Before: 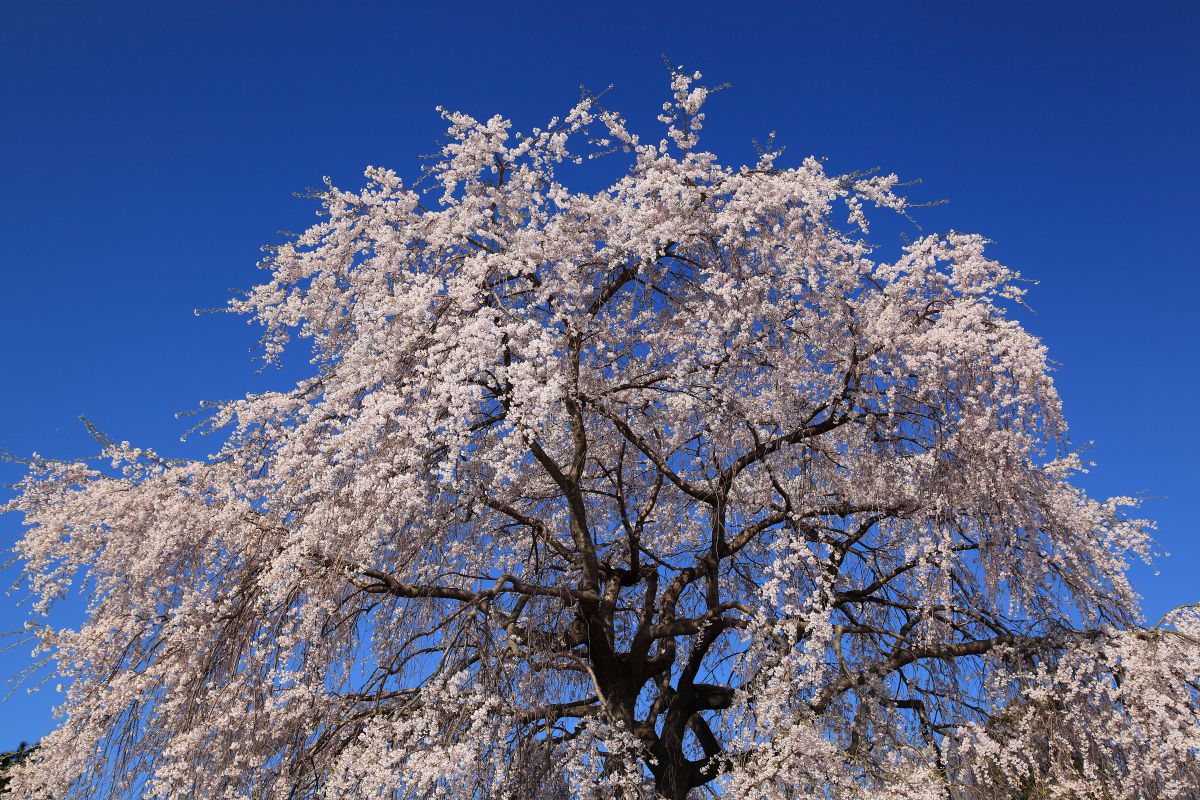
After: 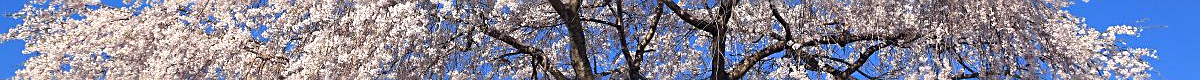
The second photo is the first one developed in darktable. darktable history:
white balance: red 0.986, blue 1.01
exposure: exposure 0.496 EV, compensate highlight preservation false
crop and rotate: top 59.084%, bottom 30.916%
sharpen: on, module defaults
color correction: highlights a* 0.207, highlights b* 2.7, shadows a* -0.874, shadows b* -4.78
